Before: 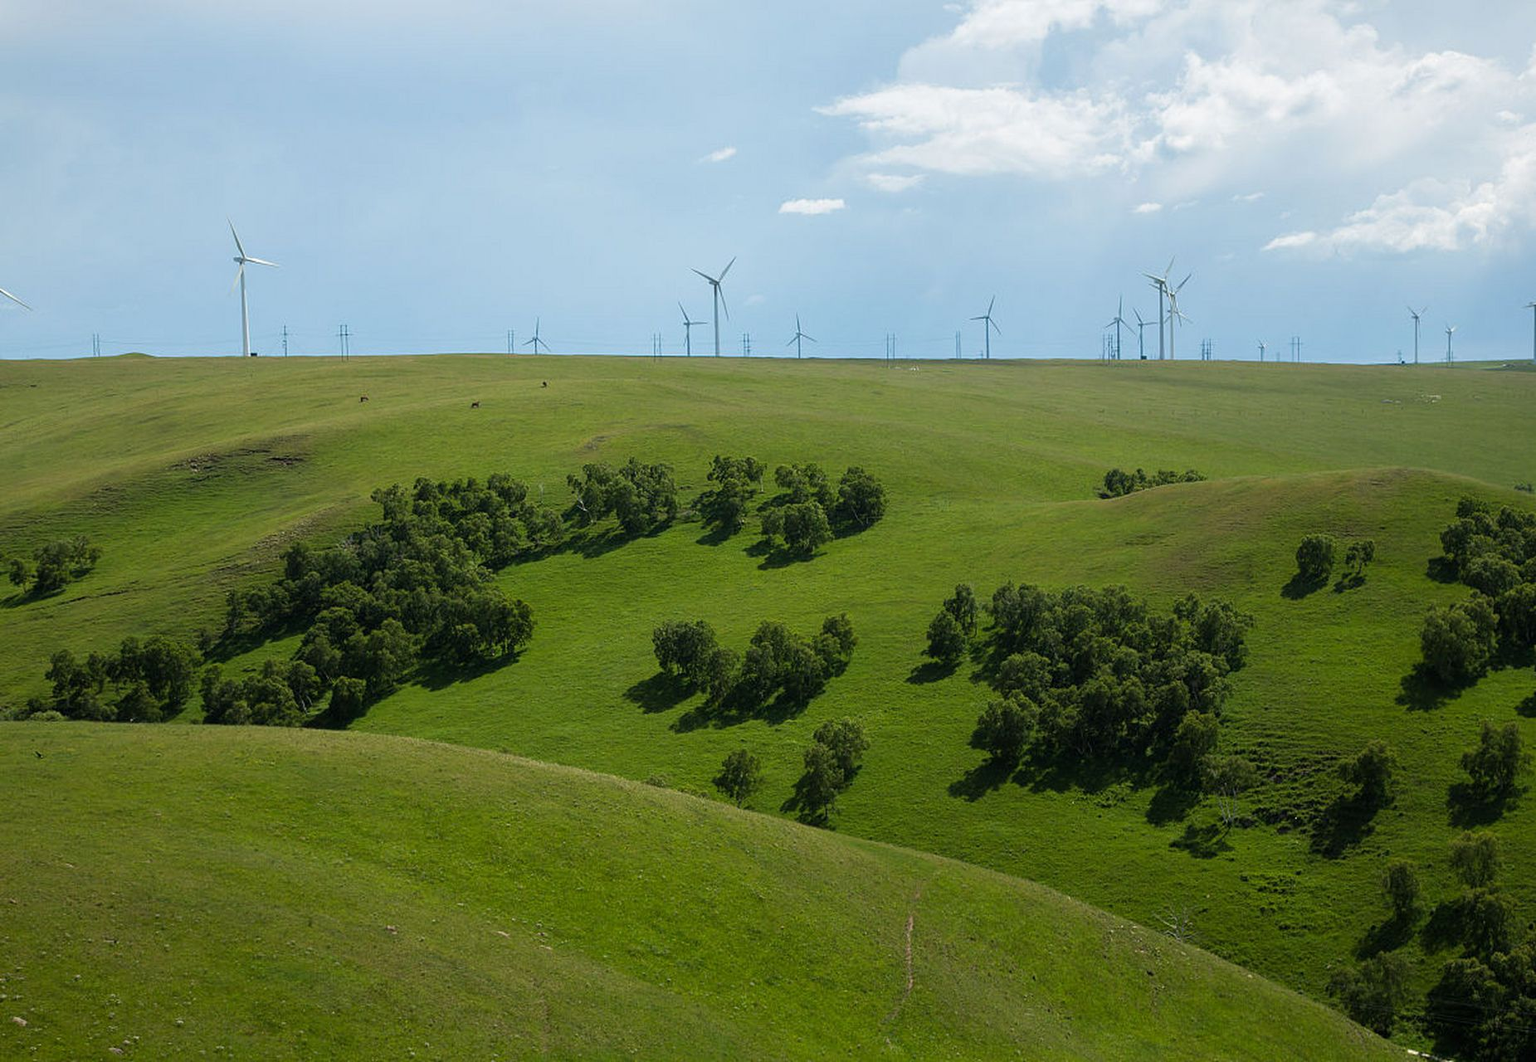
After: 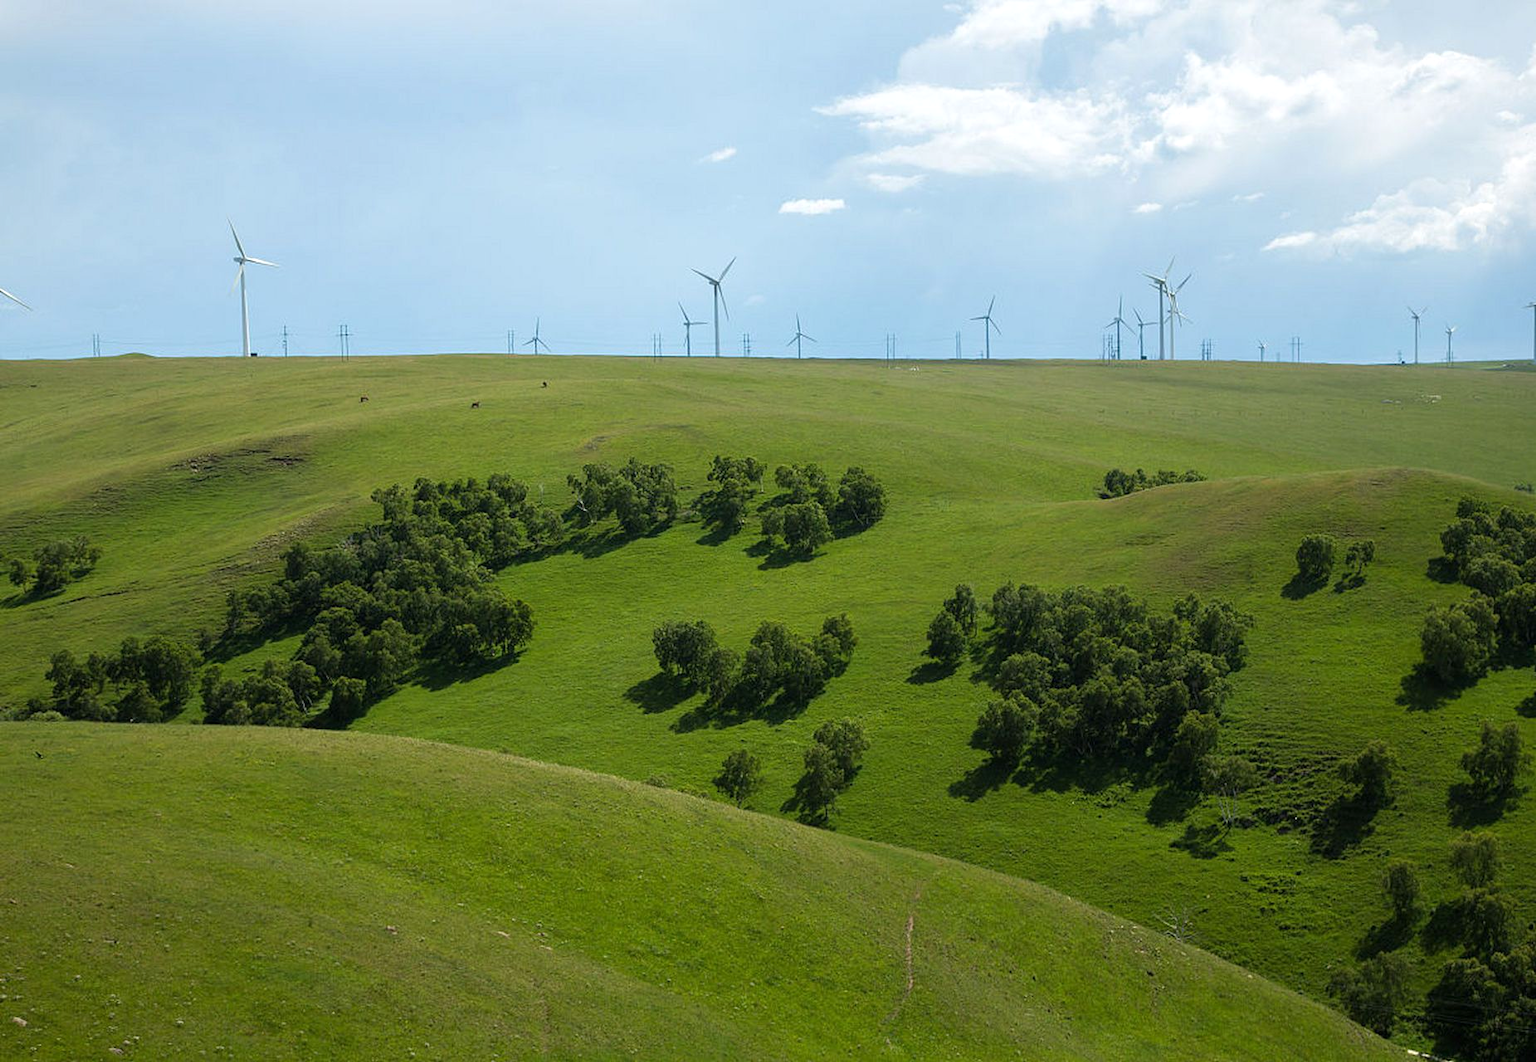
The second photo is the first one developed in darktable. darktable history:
exposure: exposure 0.212 EV, compensate exposure bias true, compensate highlight preservation false
